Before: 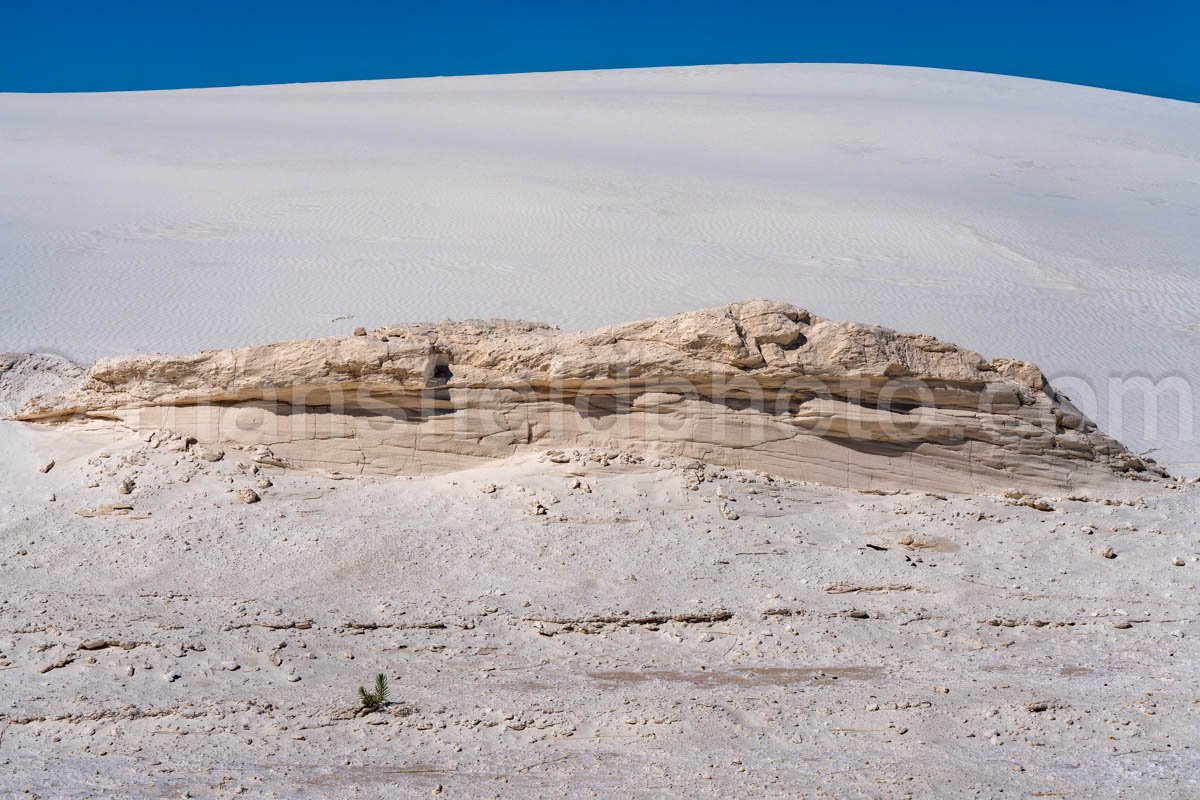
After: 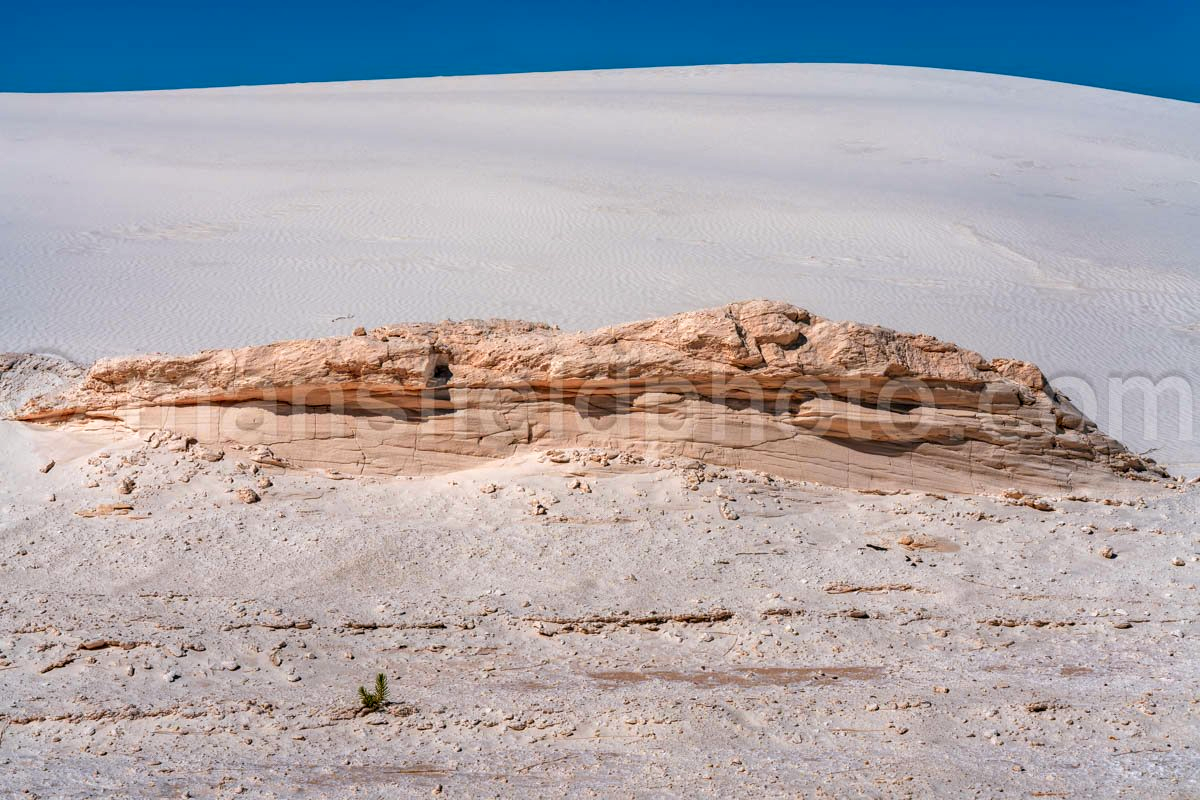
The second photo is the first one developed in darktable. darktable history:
color balance: mode lift, gamma, gain (sRGB), lift [1, 0.99, 1.01, 0.992], gamma [1, 1.037, 0.974, 0.963]
local contrast: on, module defaults
color zones: curves: ch1 [(0.24, 0.629) (0.75, 0.5)]; ch2 [(0.255, 0.454) (0.745, 0.491)], mix 102.12%
